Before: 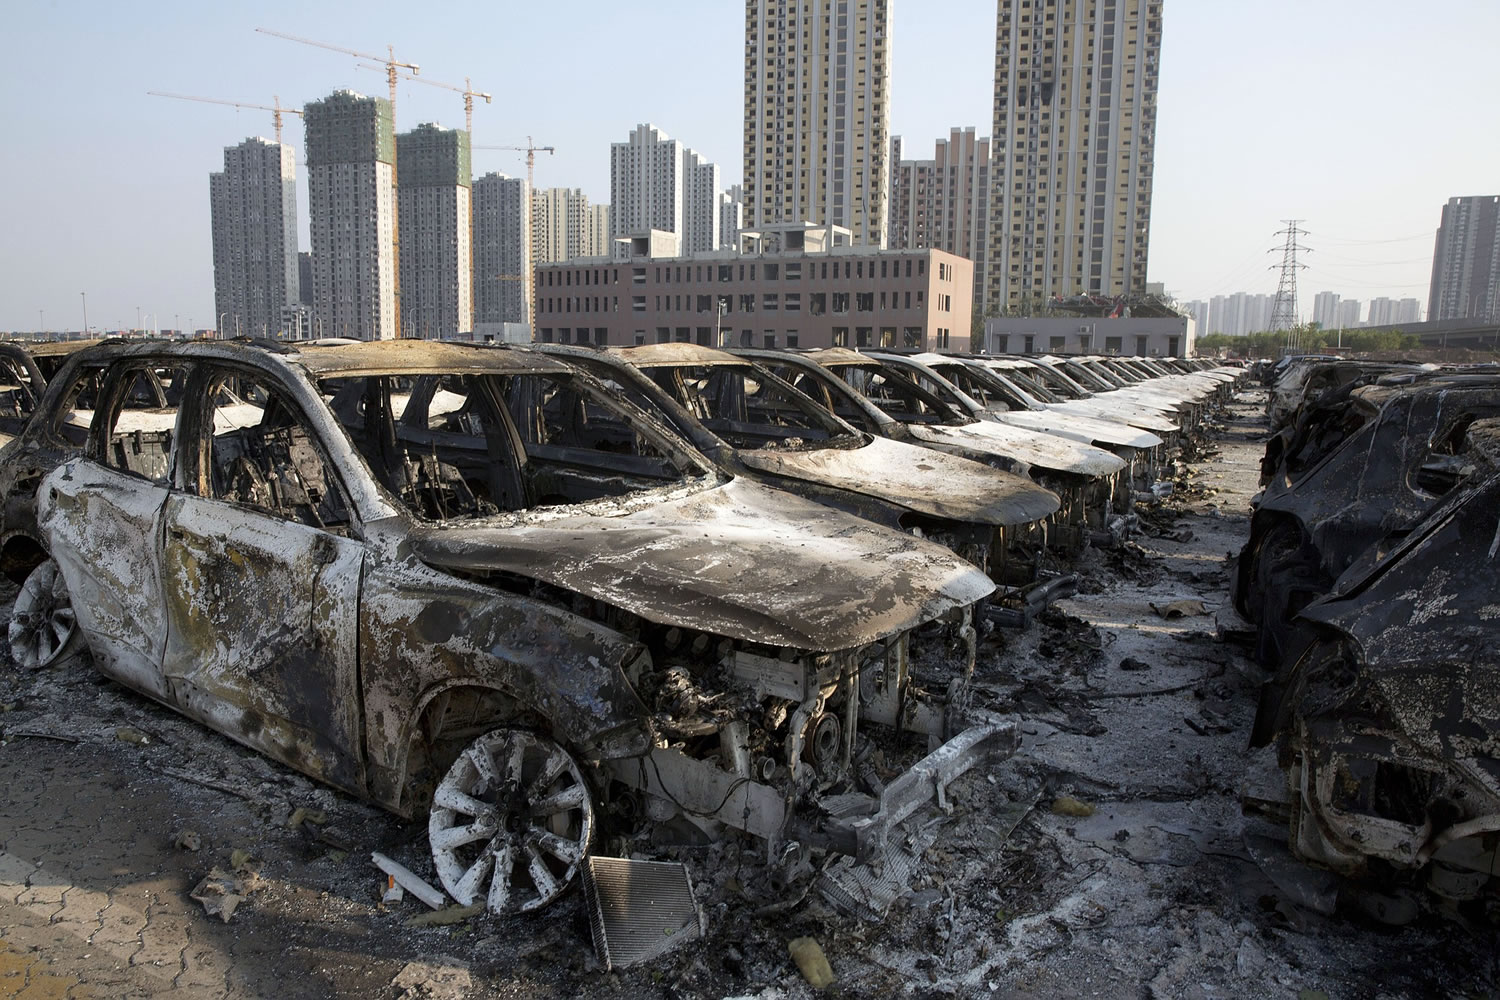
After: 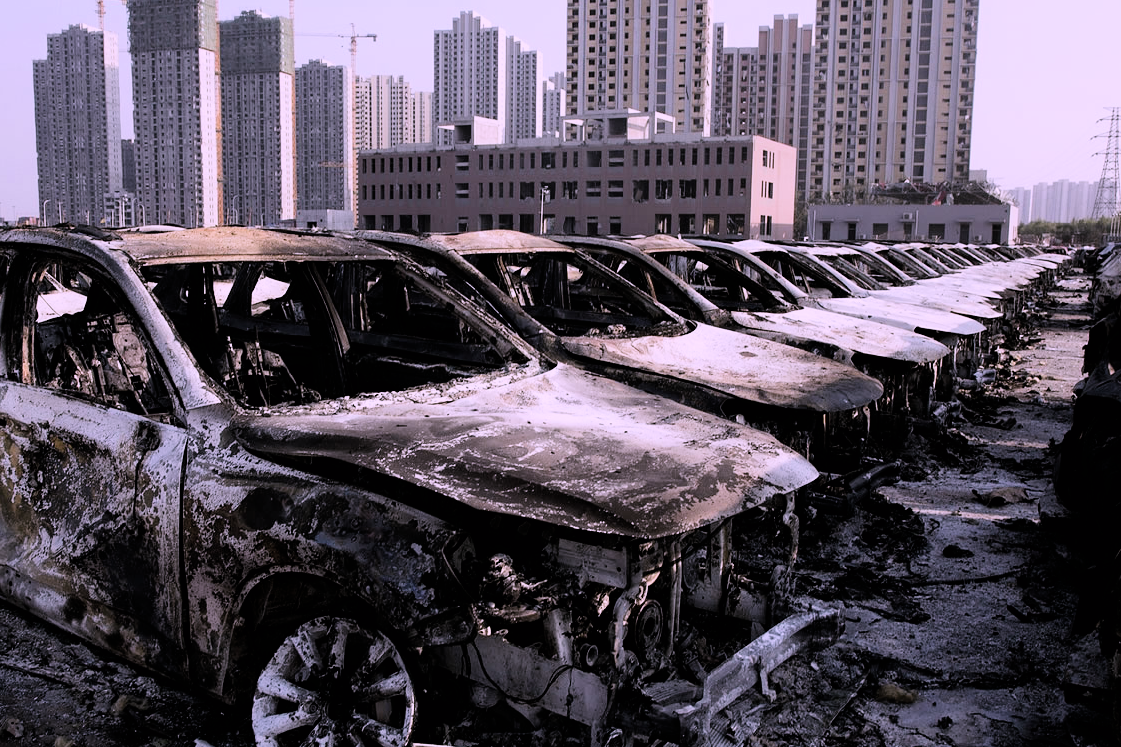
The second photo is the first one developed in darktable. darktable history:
filmic rgb: black relative exposure -5 EV, white relative exposure 3.5 EV, hardness 3.19, contrast 1.4, highlights saturation mix -30%
color correction: highlights a* 15.46, highlights b* -20.56
crop and rotate: left 11.831%, top 11.346%, right 13.429%, bottom 13.899%
